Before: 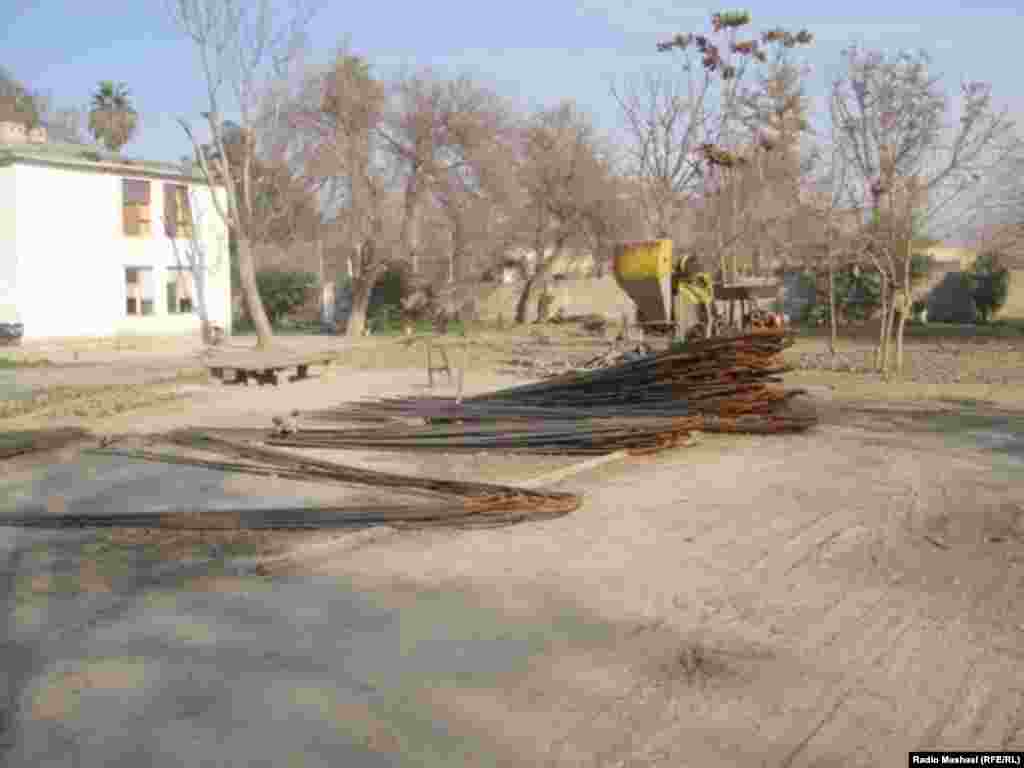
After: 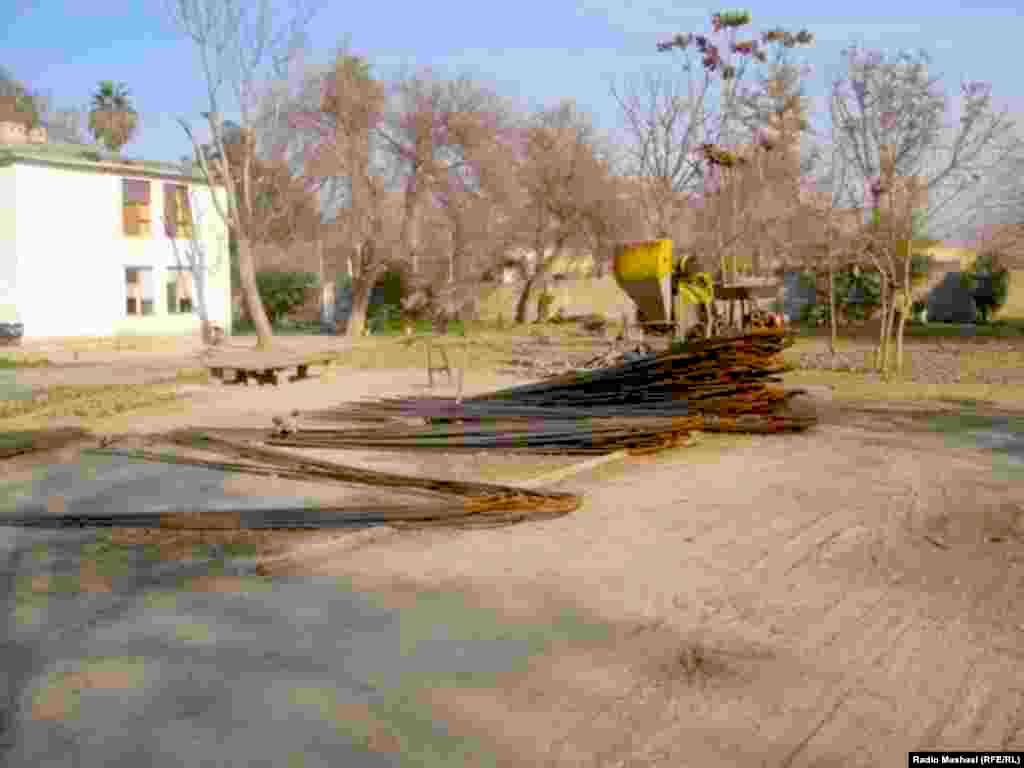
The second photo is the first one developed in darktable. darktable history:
color balance rgb: global offset › luminance -0.986%, linear chroma grading › global chroma 9.922%, perceptual saturation grading › global saturation 29.853%
exposure: black level correction 0.009, compensate highlight preservation false
